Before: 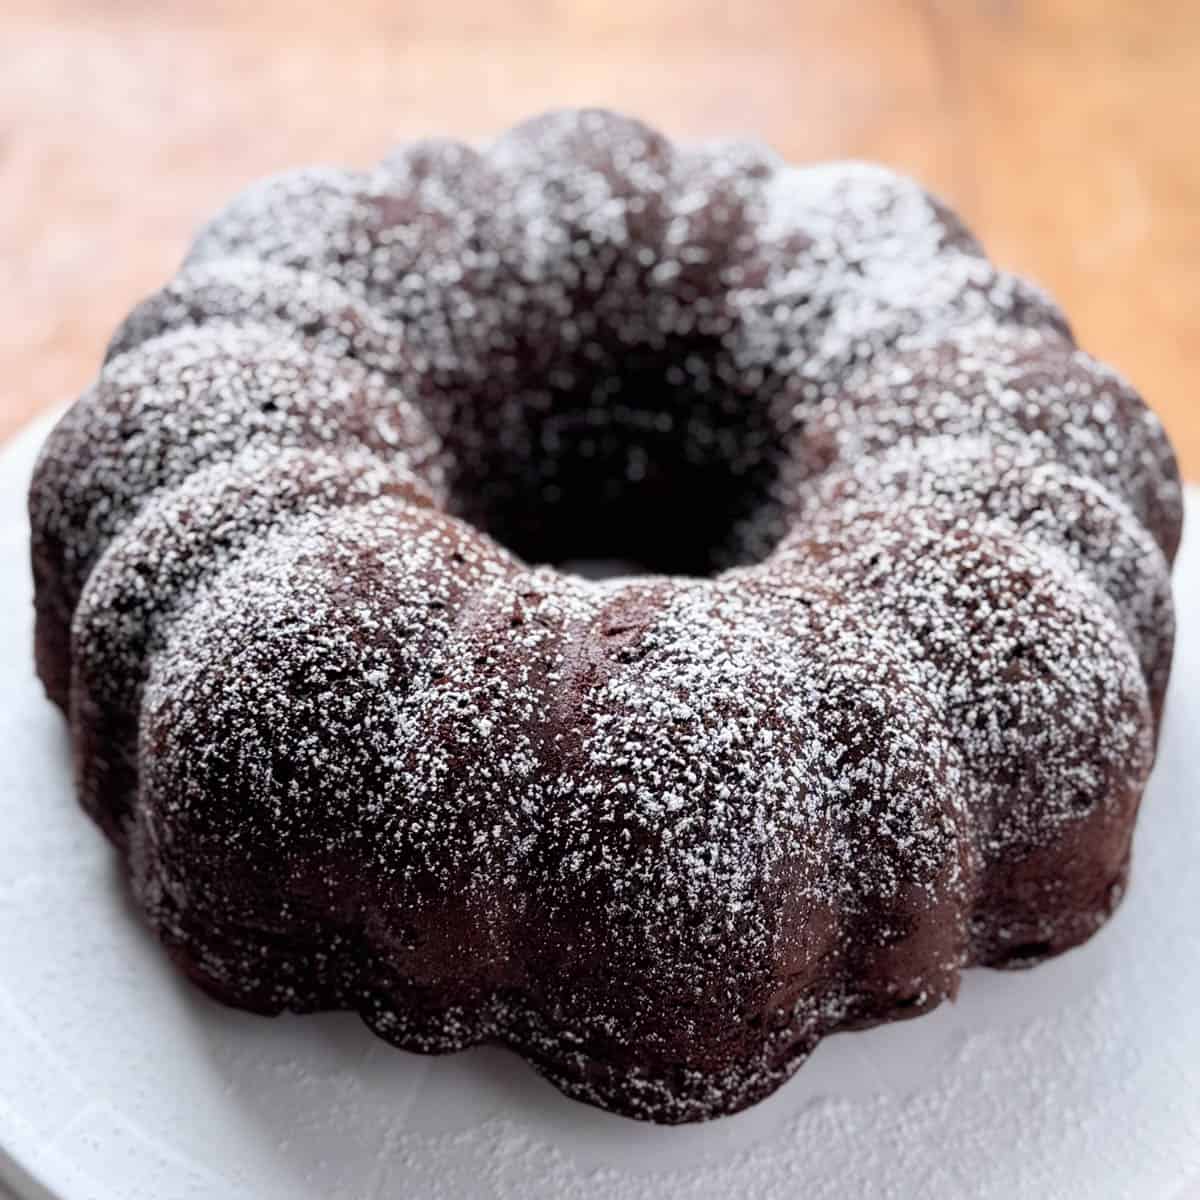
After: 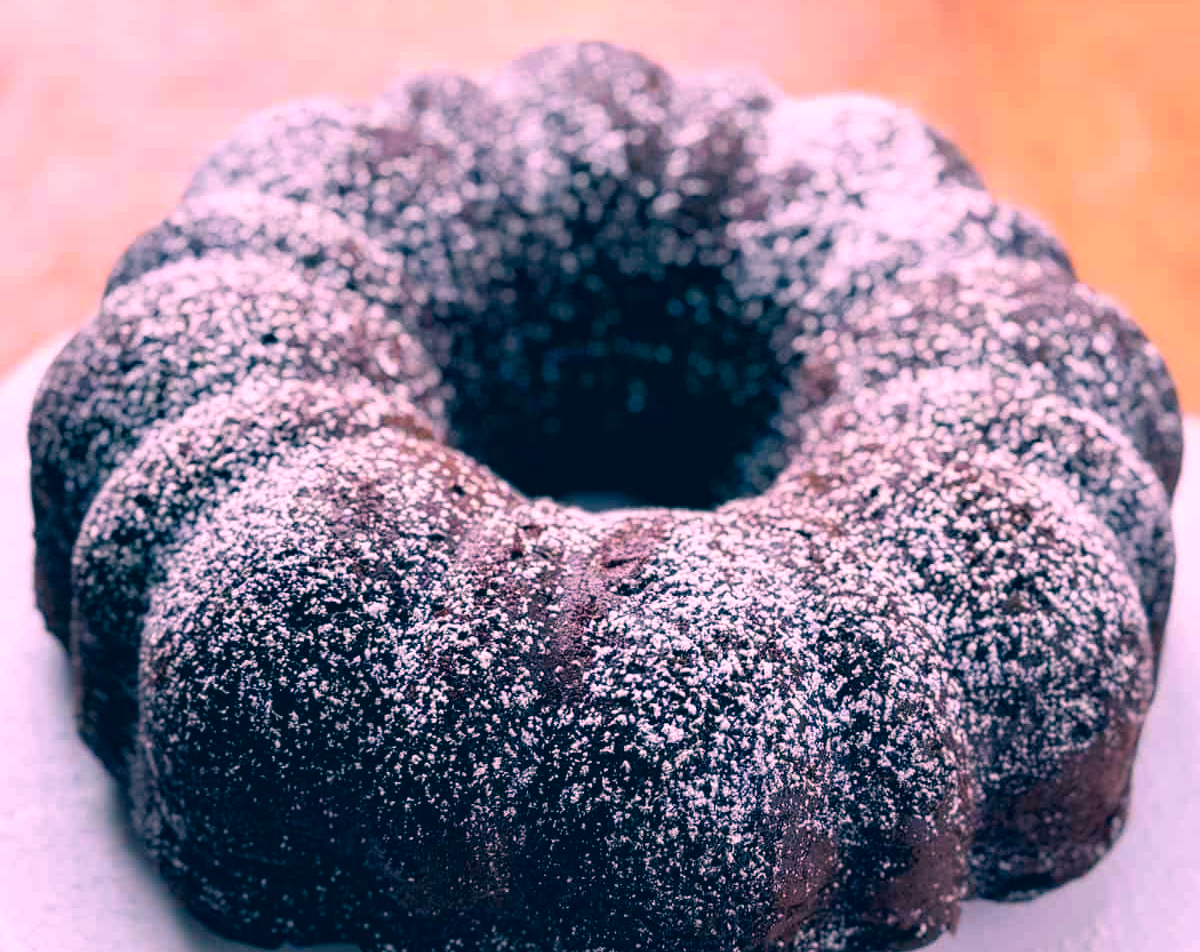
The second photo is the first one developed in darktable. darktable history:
crop and rotate: top 5.667%, bottom 14.937%
local contrast: highlights 100%, shadows 100%, detail 120%, midtone range 0.2
color correction: highlights a* 17.03, highlights b* 0.205, shadows a* -15.38, shadows b* -14.56, saturation 1.5
